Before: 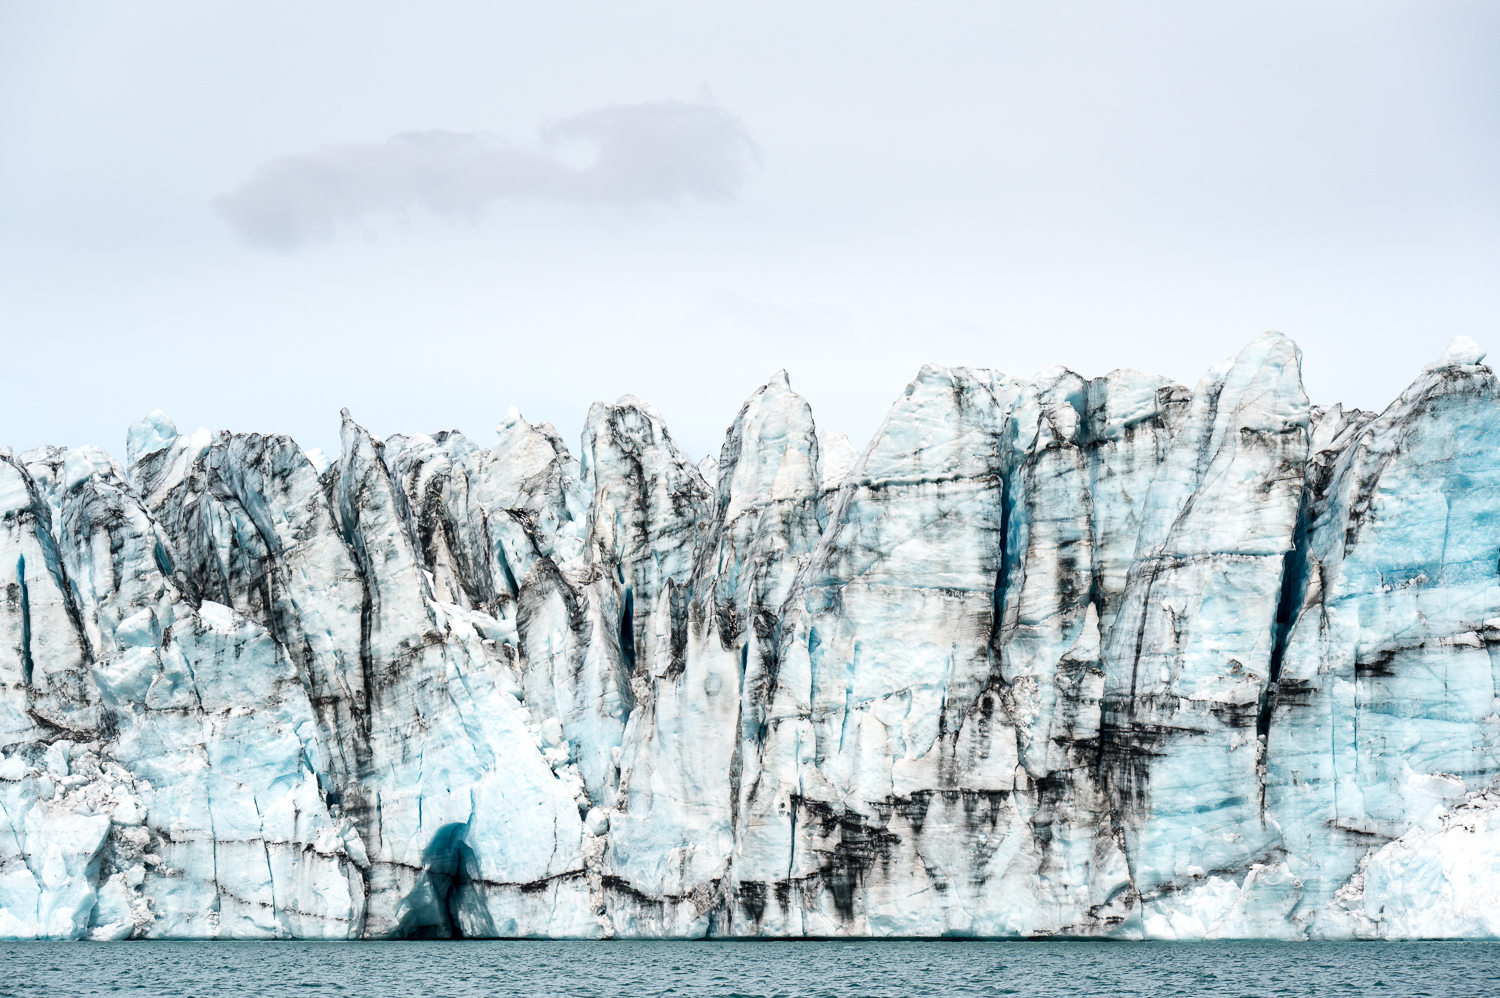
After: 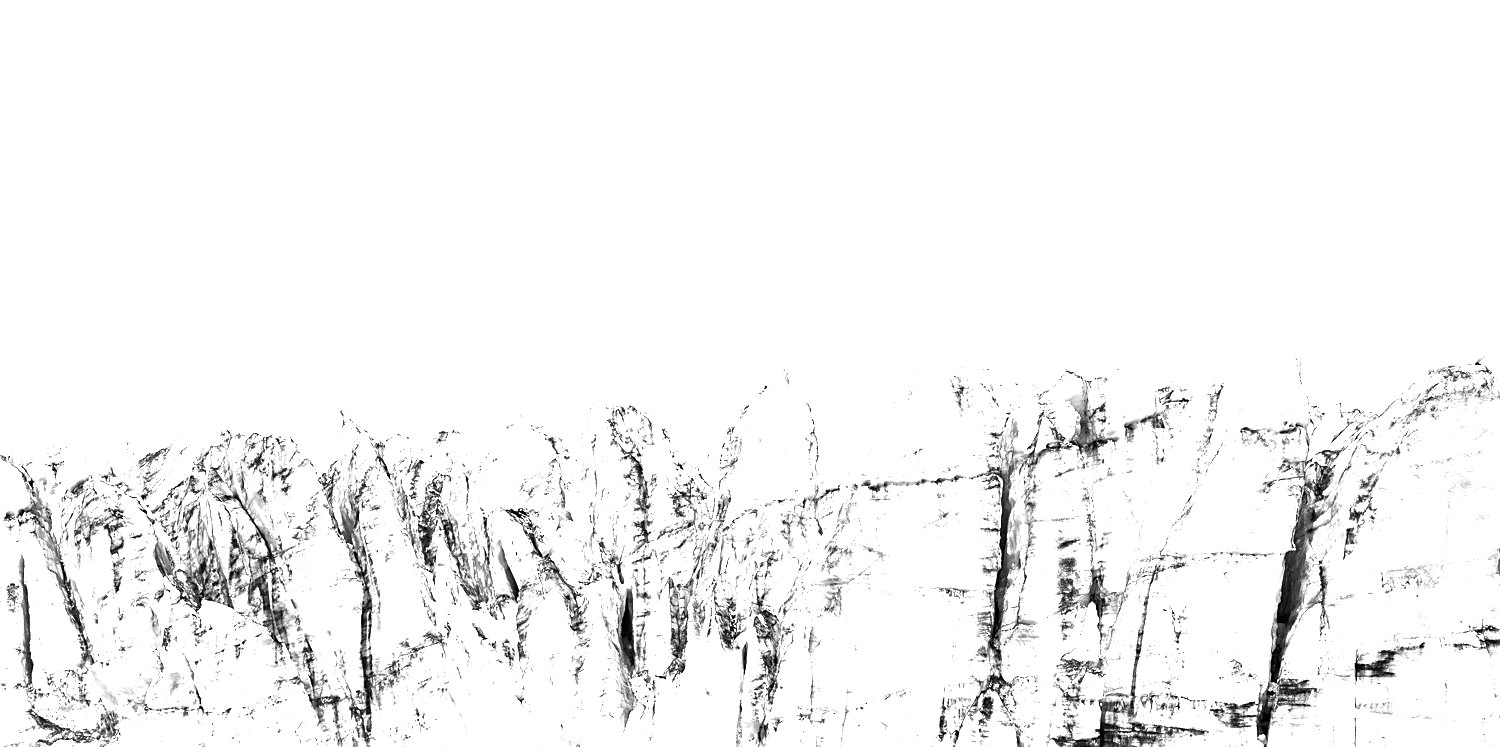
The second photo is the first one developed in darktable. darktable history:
sharpen: on, module defaults
monochrome: a -11.7, b 1.62, size 0.5, highlights 0.38
crop: bottom 24.967%
exposure: black level correction 0, exposure 1.675 EV, compensate exposure bias true, compensate highlight preservation false
